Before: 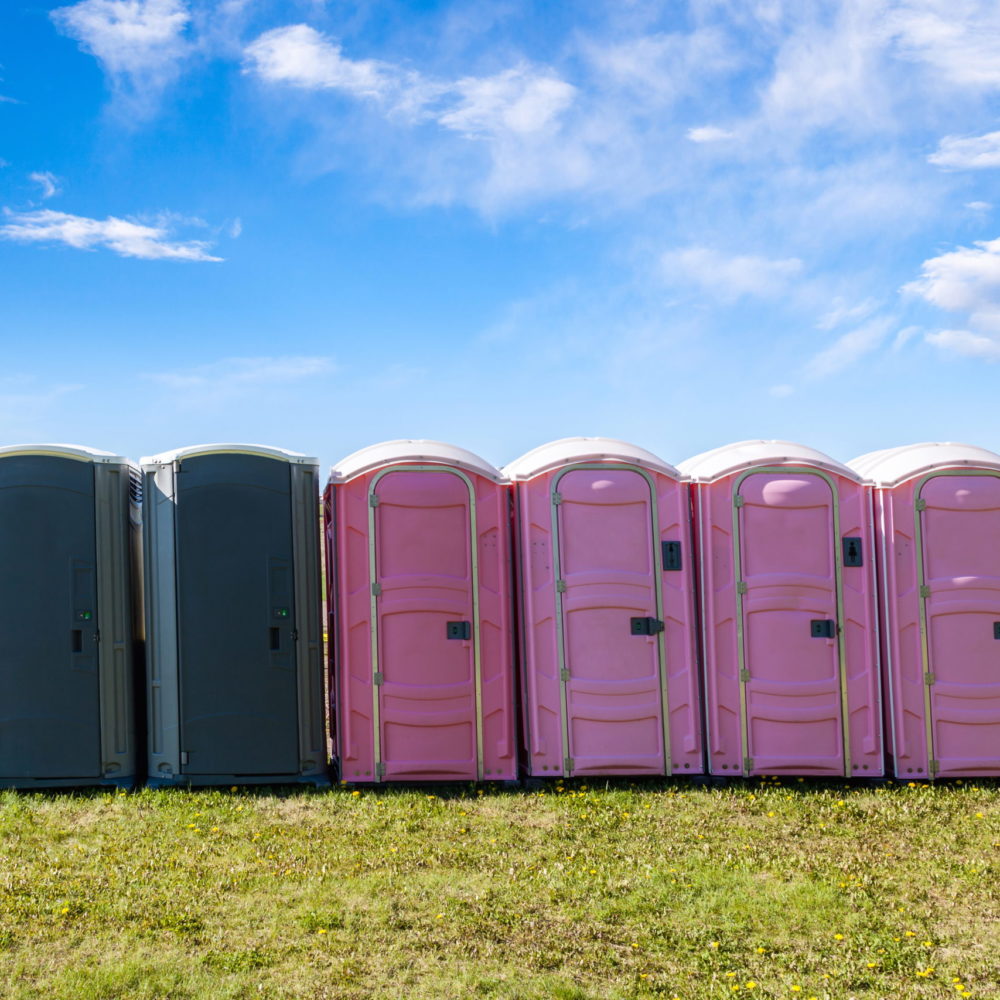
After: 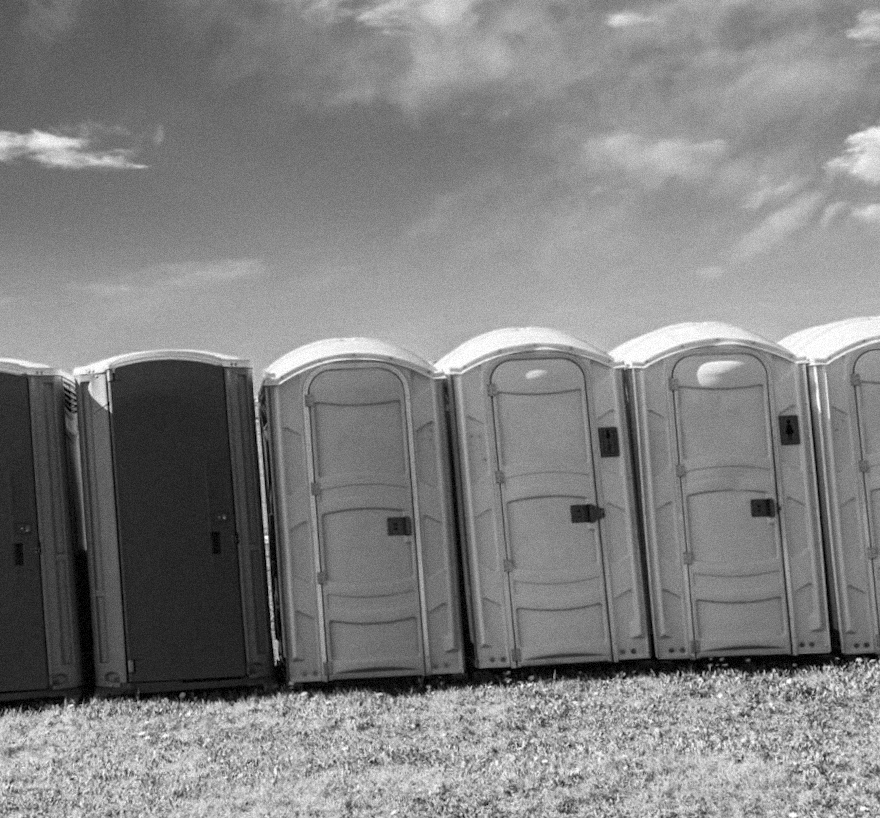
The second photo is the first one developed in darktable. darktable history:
tone equalizer: on, module defaults
crop and rotate: angle -1.96°, left 3.097%, top 4.154%, right 1.586%, bottom 0.529%
grain: mid-tones bias 0%
color zones: curves: ch0 [(0.002, 0.593) (0.143, 0.417) (0.285, 0.541) (0.455, 0.289) (0.608, 0.327) (0.727, 0.283) (0.869, 0.571) (1, 0.603)]; ch1 [(0, 0) (0.143, 0) (0.286, 0) (0.429, 0) (0.571, 0) (0.714, 0) (0.857, 0)]
rotate and perspective: rotation -4.57°, crop left 0.054, crop right 0.944, crop top 0.087, crop bottom 0.914
